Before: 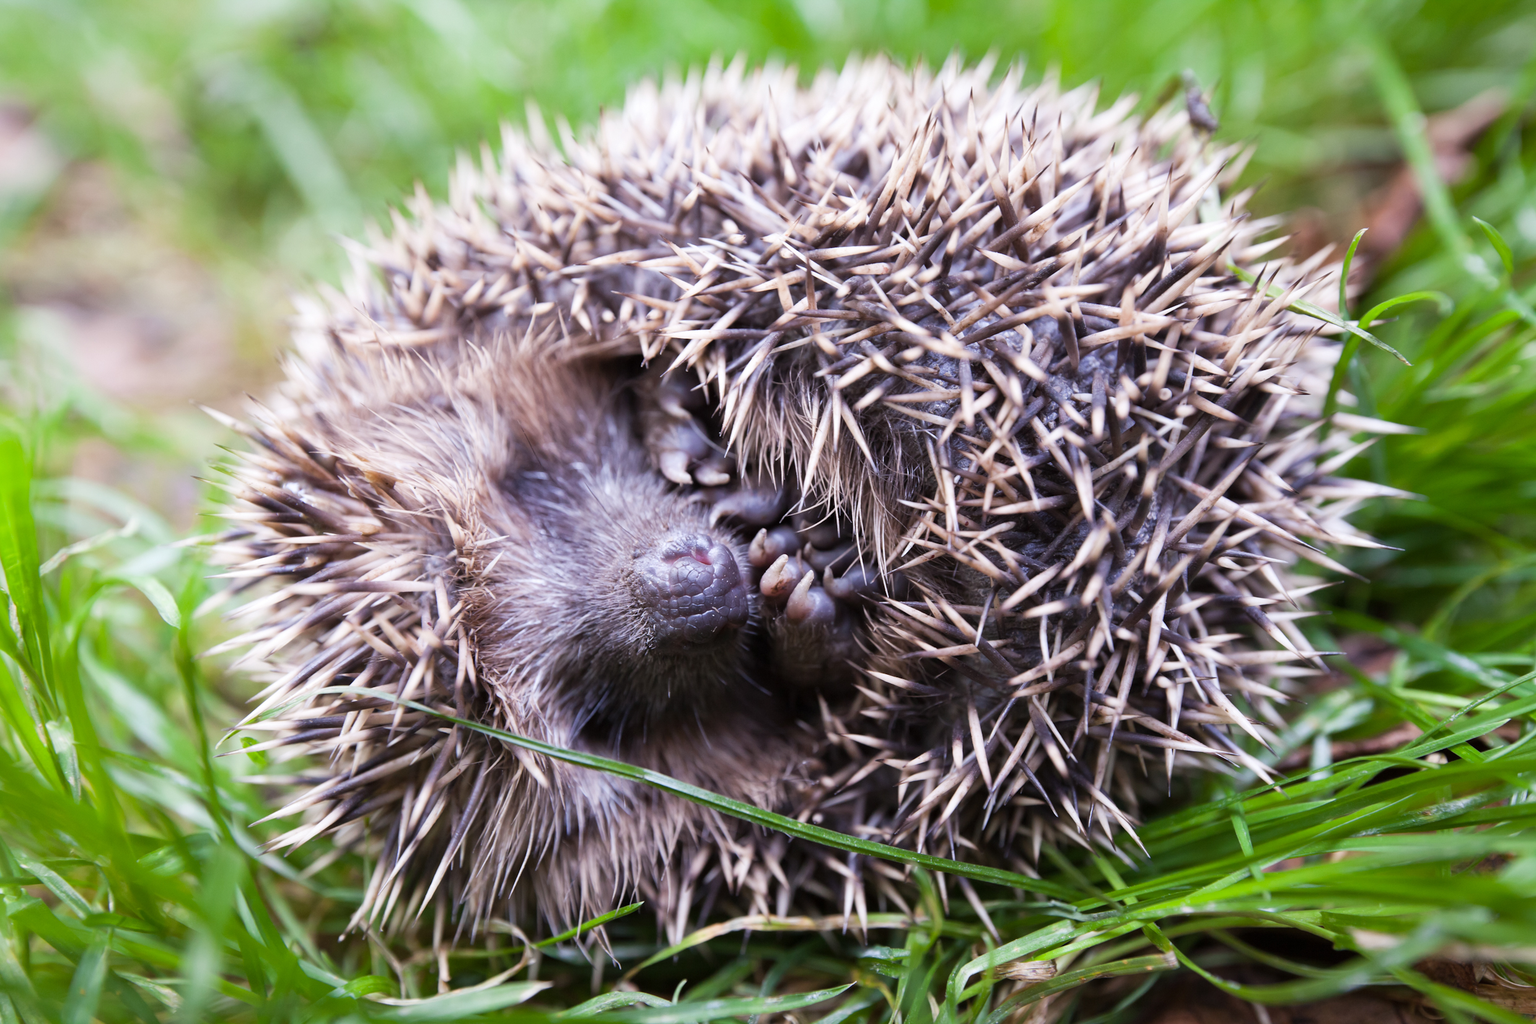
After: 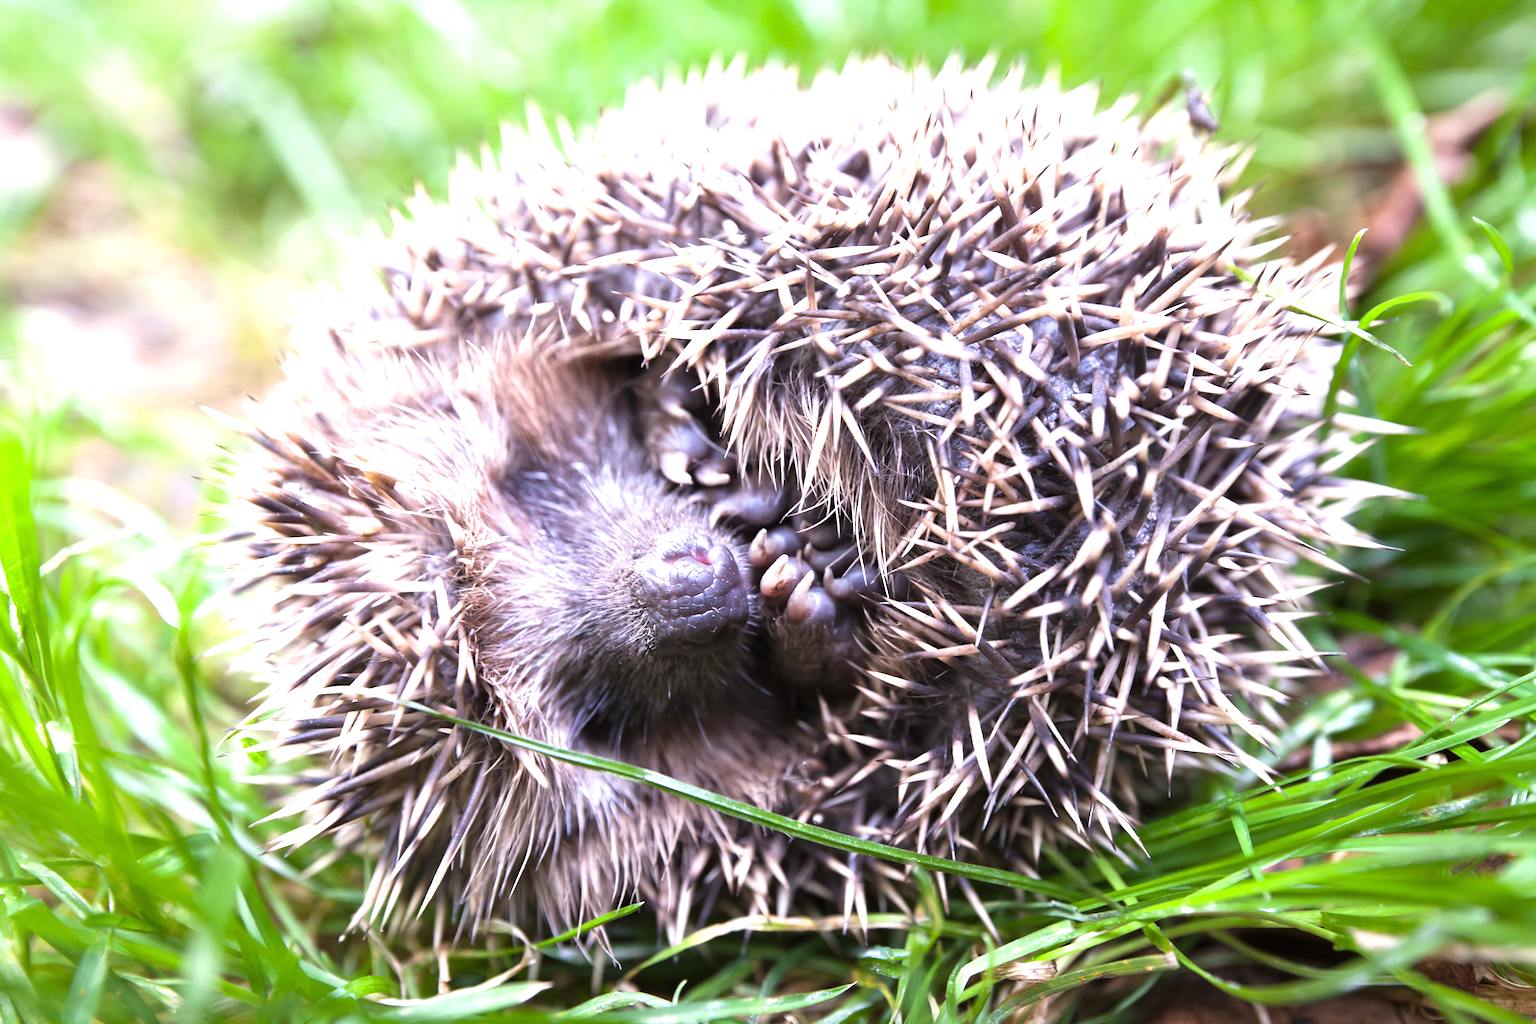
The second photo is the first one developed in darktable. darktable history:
exposure: black level correction 0, exposure 0.859 EV, compensate exposure bias true, compensate highlight preservation false
